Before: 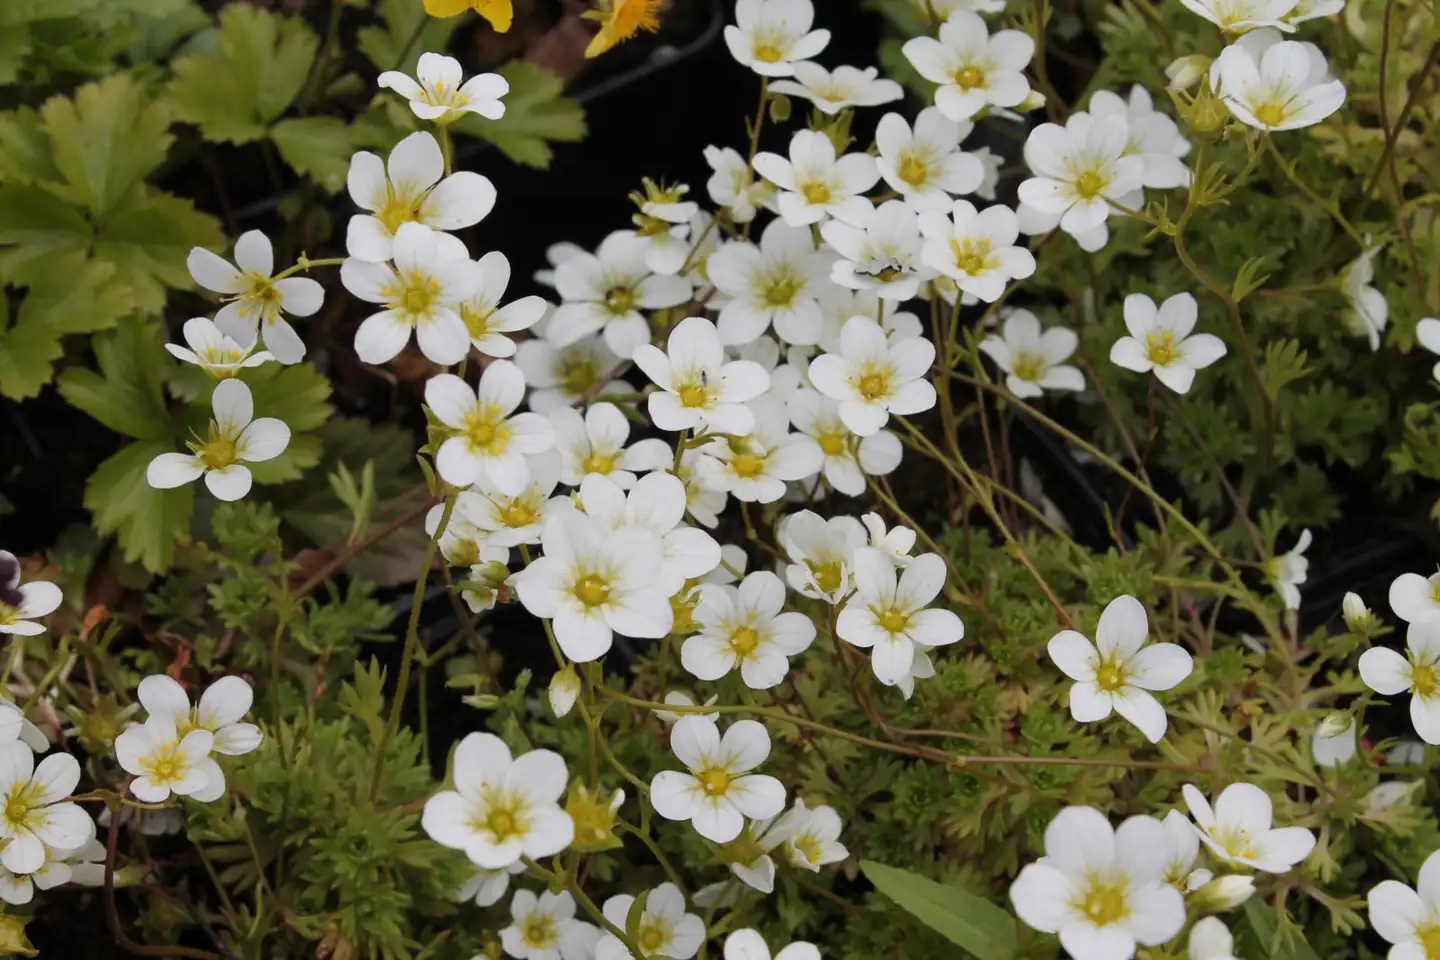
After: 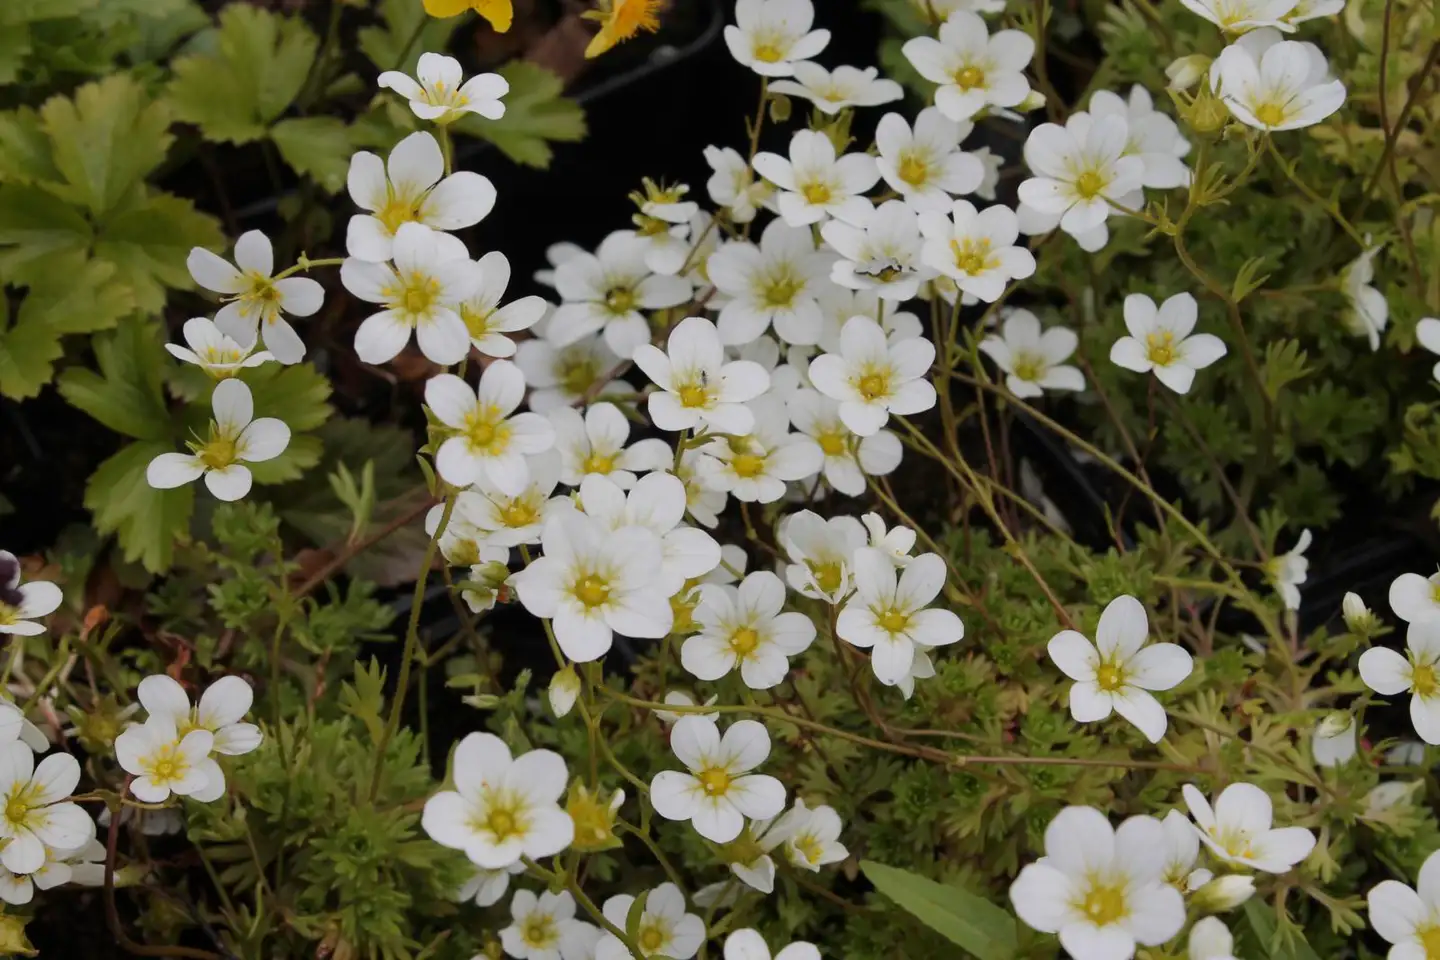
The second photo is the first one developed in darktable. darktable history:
shadows and highlights: shadows -20.33, white point adjustment -2.1, highlights -35.1
